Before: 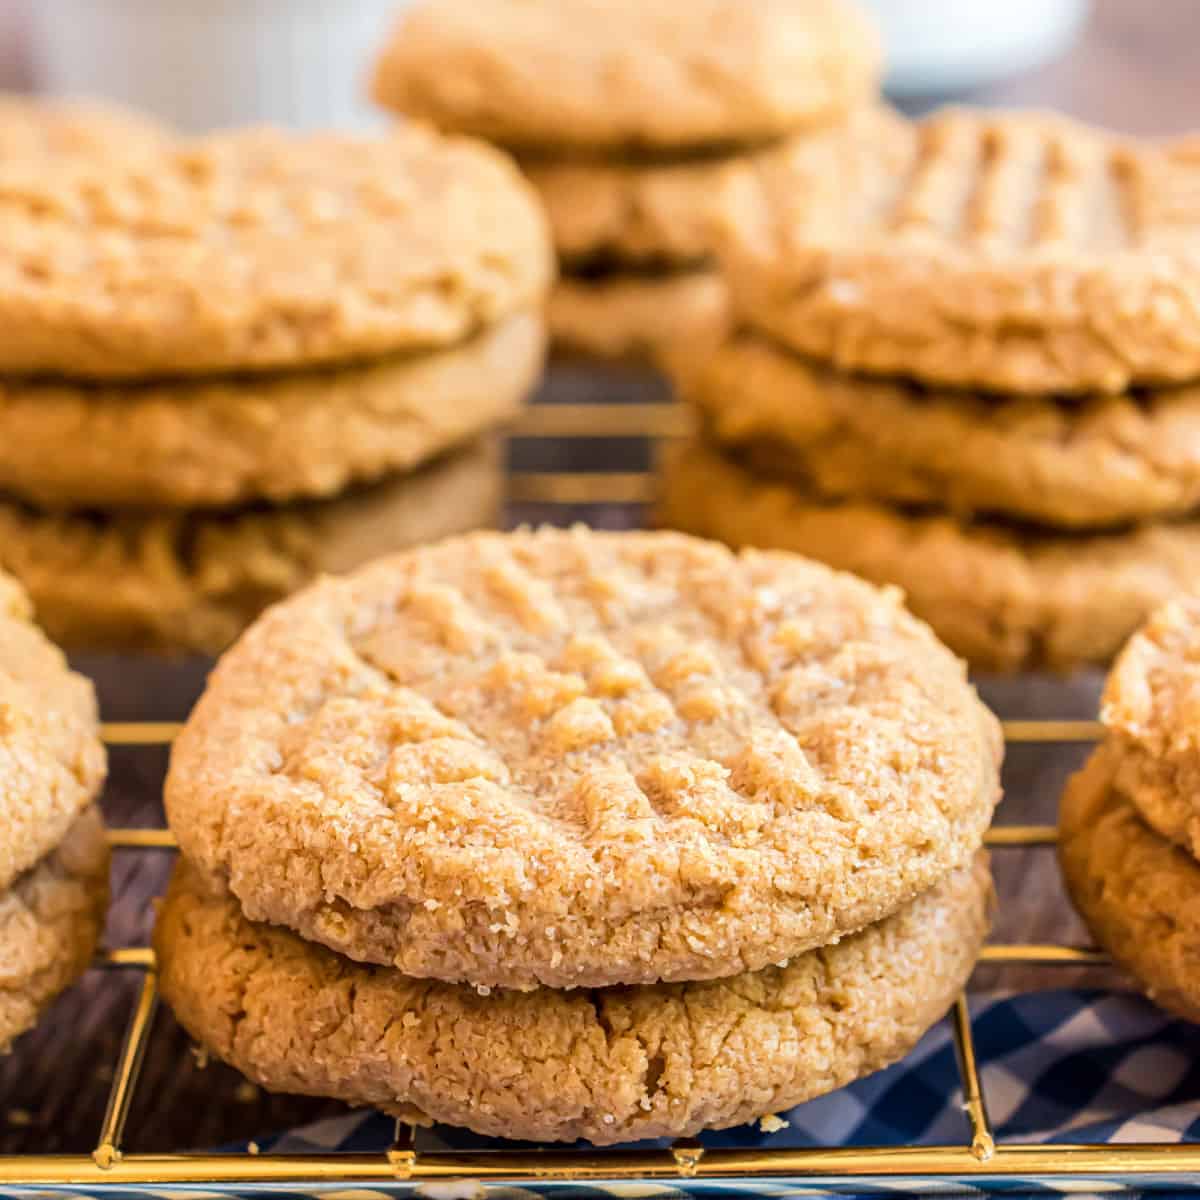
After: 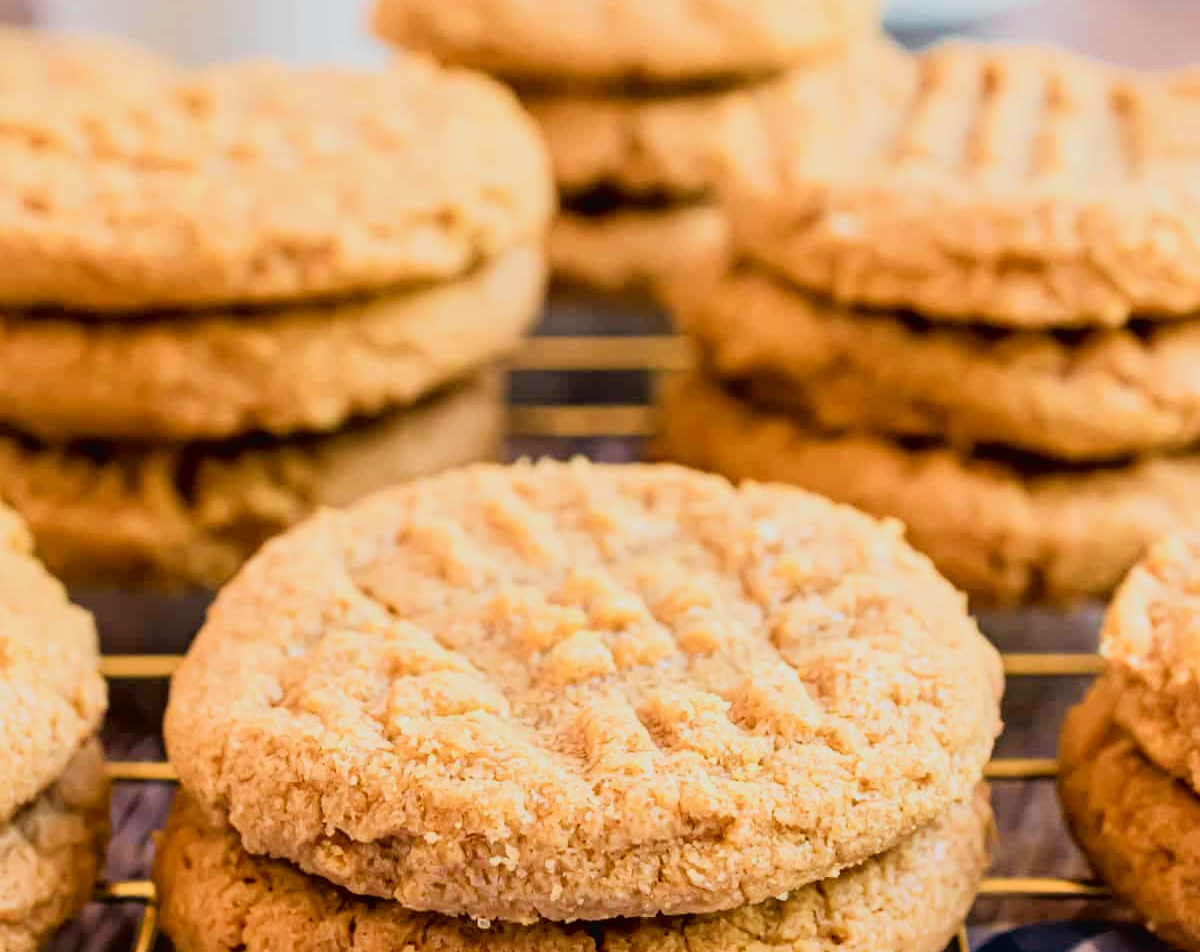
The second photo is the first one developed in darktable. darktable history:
crop and rotate: top 5.655%, bottom 14.97%
filmic rgb: black relative exposure -7.65 EV, white relative exposure 4.56 EV, threshold 2.96 EV, hardness 3.61, enable highlight reconstruction true
tone curve: curves: ch0 [(0, 0.024) (0.031, 0.027) (0.113, 0.069) (0.198, 0.18) (0.304, 0.303) (0.441, 0.462) (0.557, 0.6) (0.711, 0.79) (0.812, 0.878) (0.927, 0.935) (1, 0.963)]; ch1 [(0, 0) (0.222, 0.2) (0.343, 0.325) (0.45, 0.441) (0.502, 0.501) (0.527, 0.534) (0.55, 0.561) (0.632, 0.656) (0.735, 0.754) (1, 1)]; ch2 [(0, 0) (0.249, 0.222) (0.352, 0.348) (0.424, 0.439) (0.476, 0.482) (0.499, 0.501) (0.517, 0.516) (0.532, 0.544) (0.558, 0.585) (0.596, 0.629) (0.726, 0.745) (0.82, 0.796) (0.998, 0.928)], color space Lab, independent channels, preserve colors none
